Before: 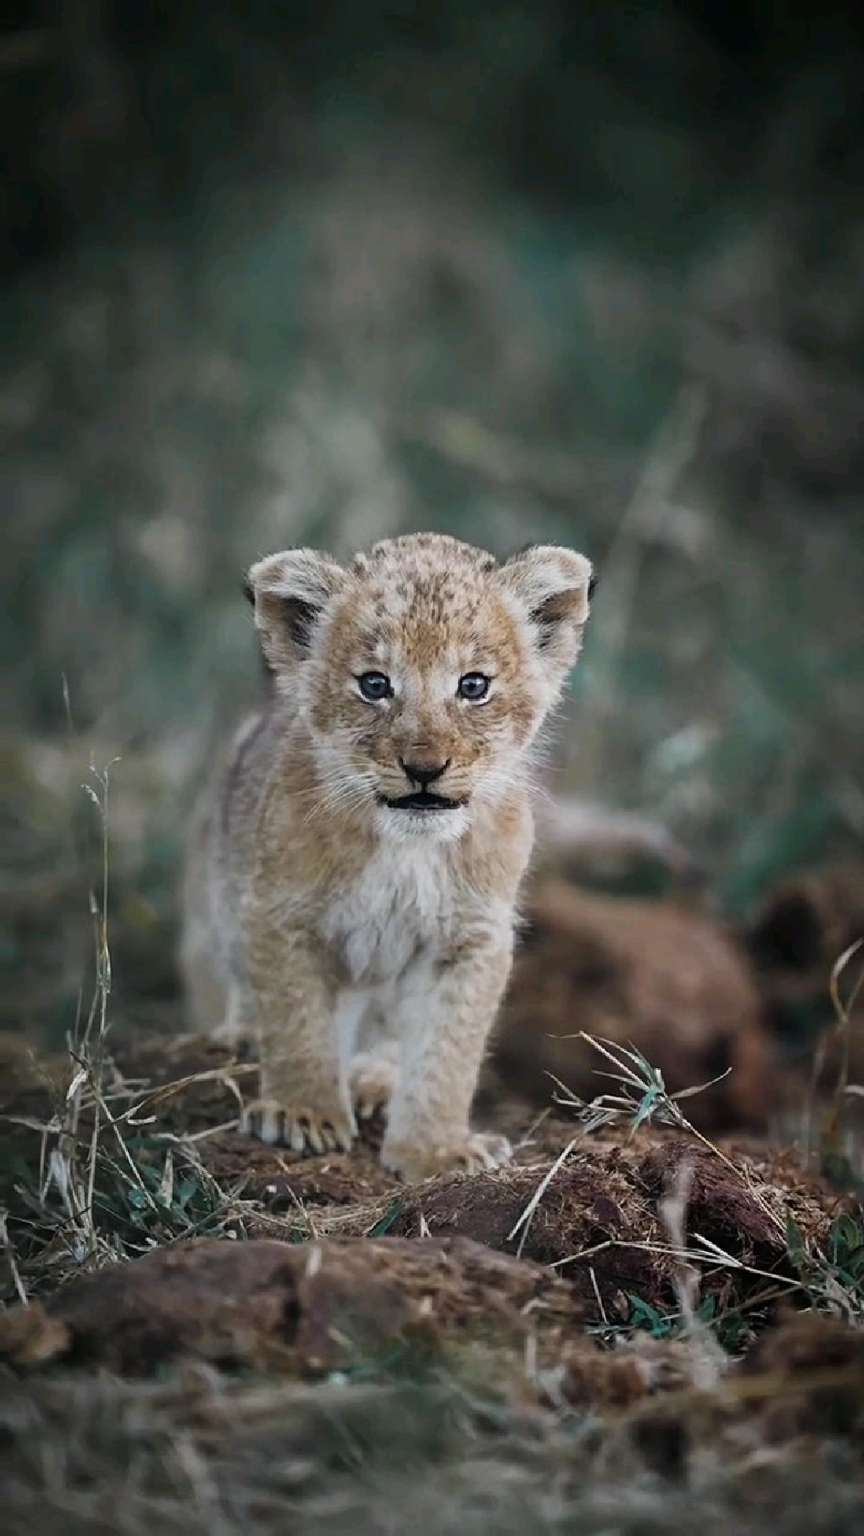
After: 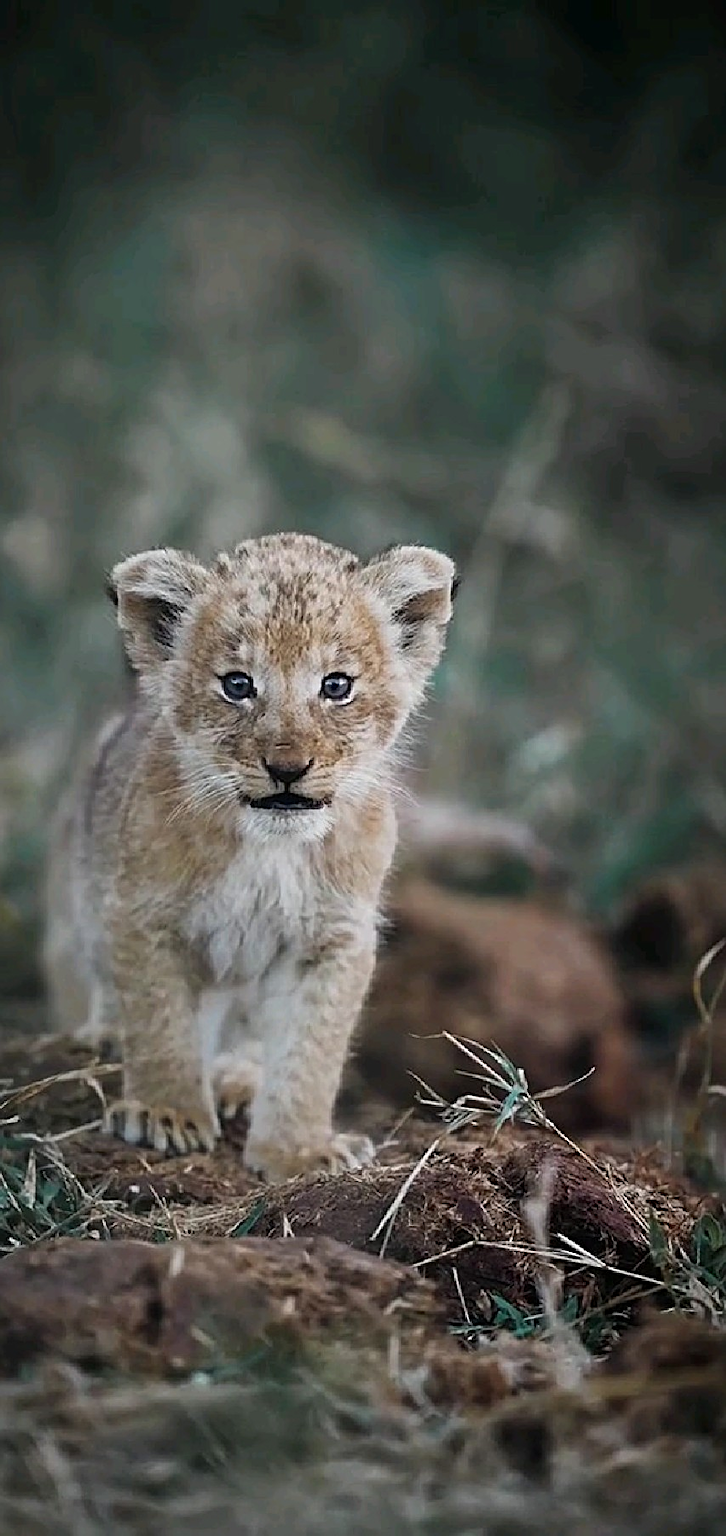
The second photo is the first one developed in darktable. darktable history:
exposure: exposure 0.029 EV, compensate highlight preservation false
crop: left 15.95%
sharpen: on, module defaults
